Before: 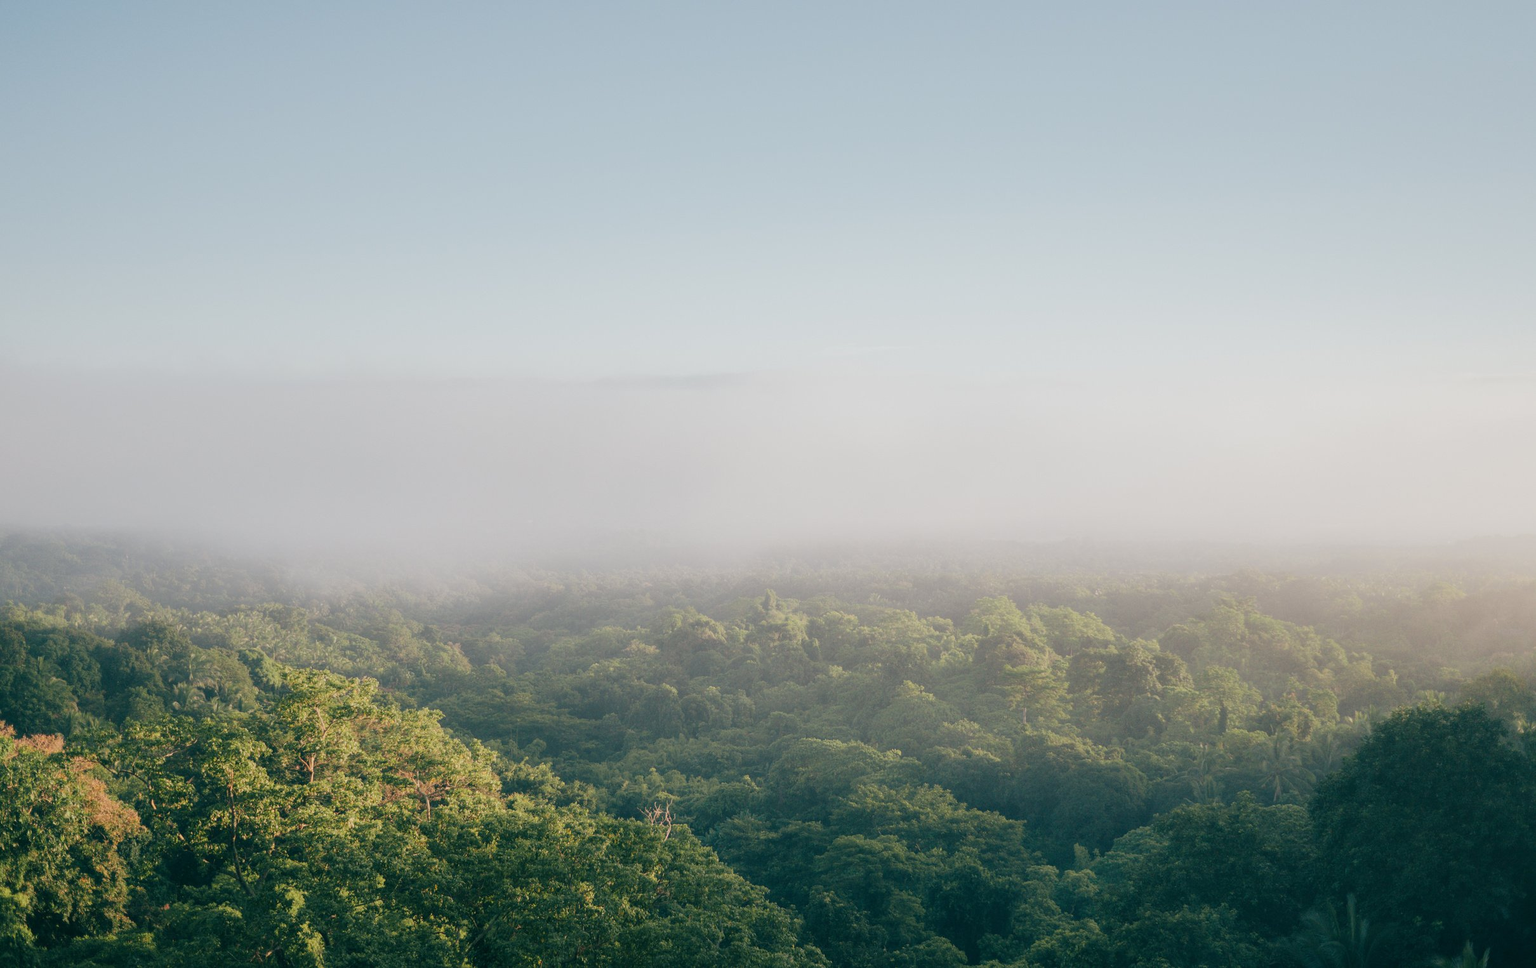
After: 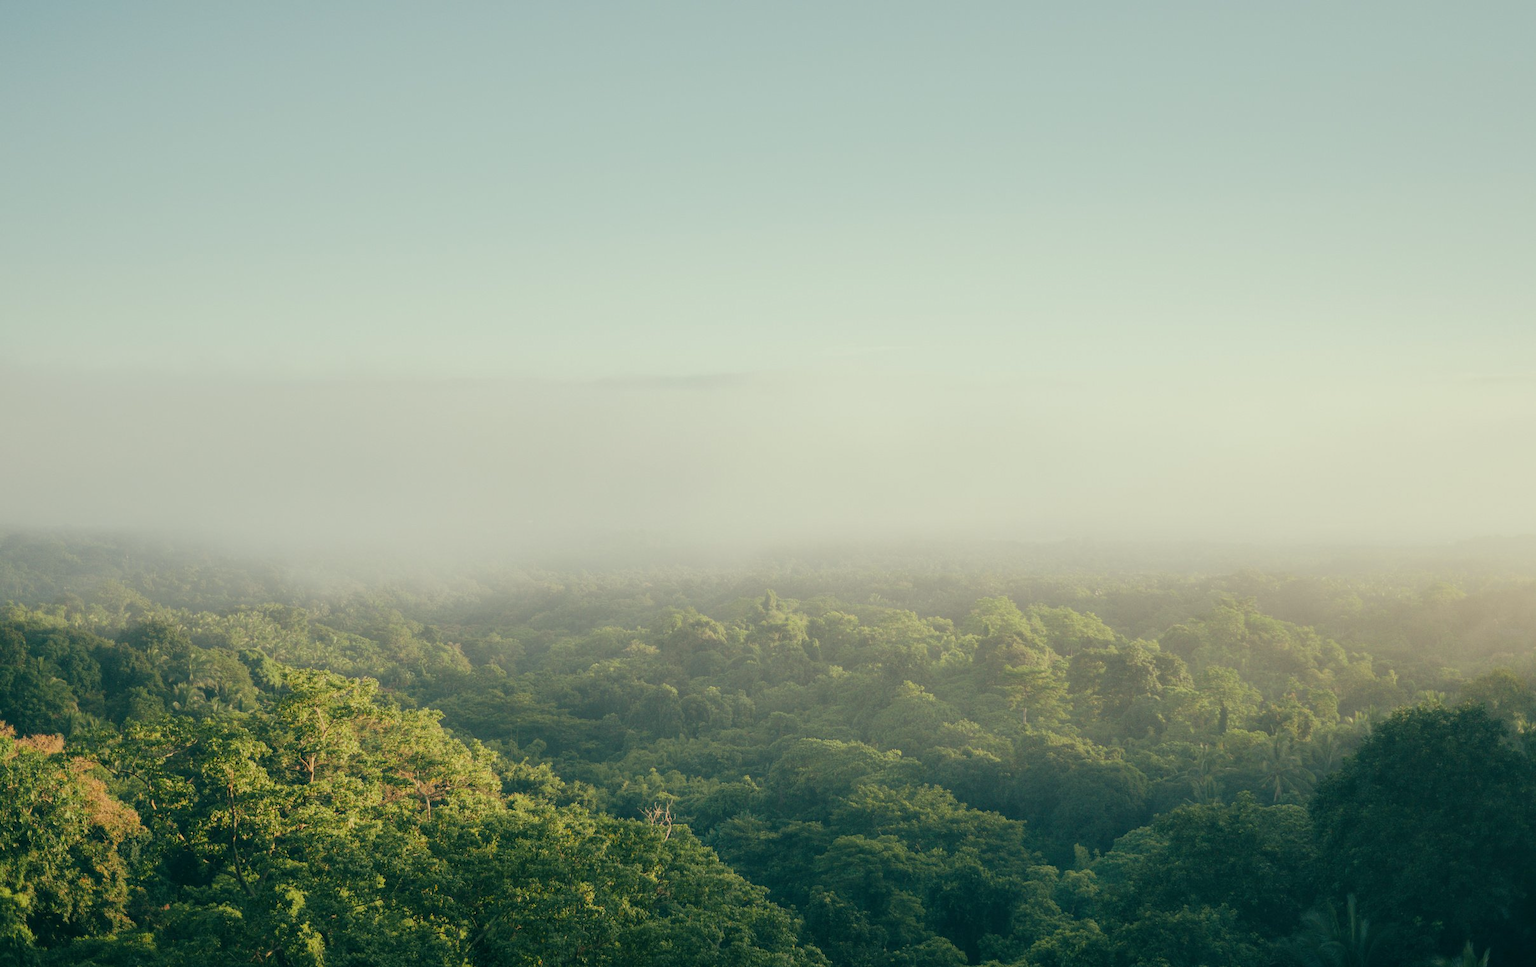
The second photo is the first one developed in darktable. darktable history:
color correction: highlights a* -5.78, highlights b* 11.15
